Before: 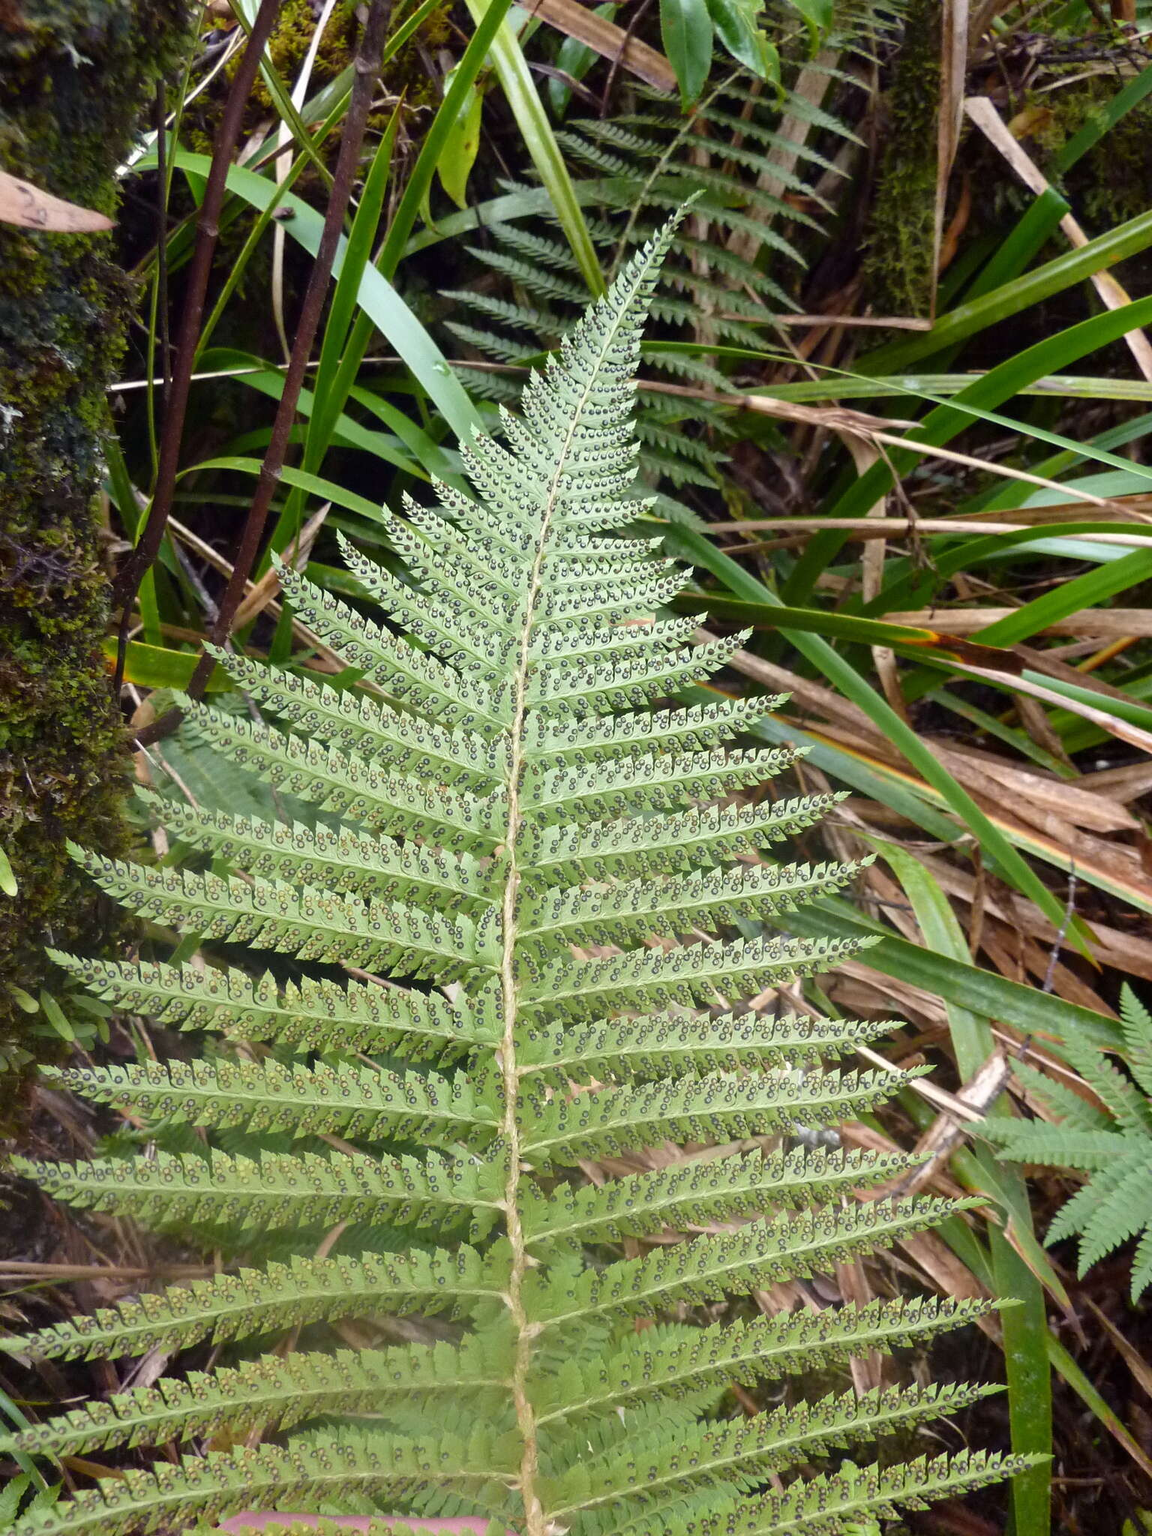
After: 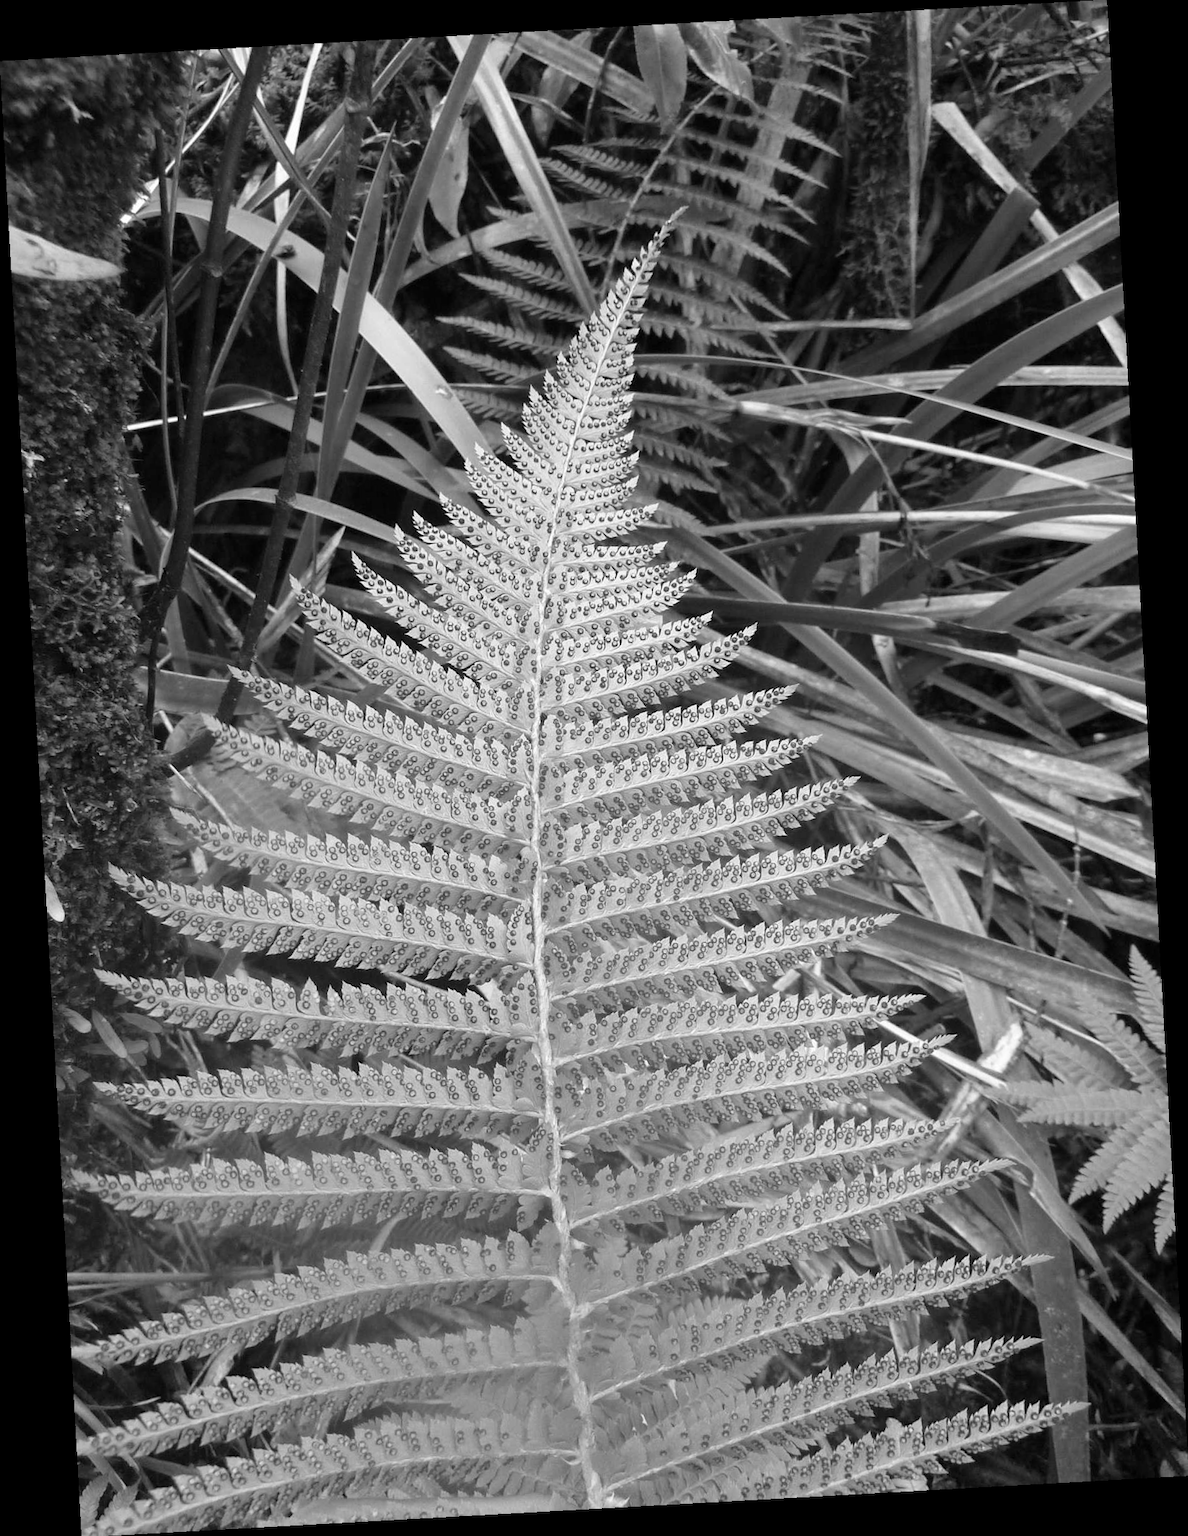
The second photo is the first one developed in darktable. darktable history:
rotate and perspective: rotation -3.18°, automatic cropping off
monochrome: on, module defaults
